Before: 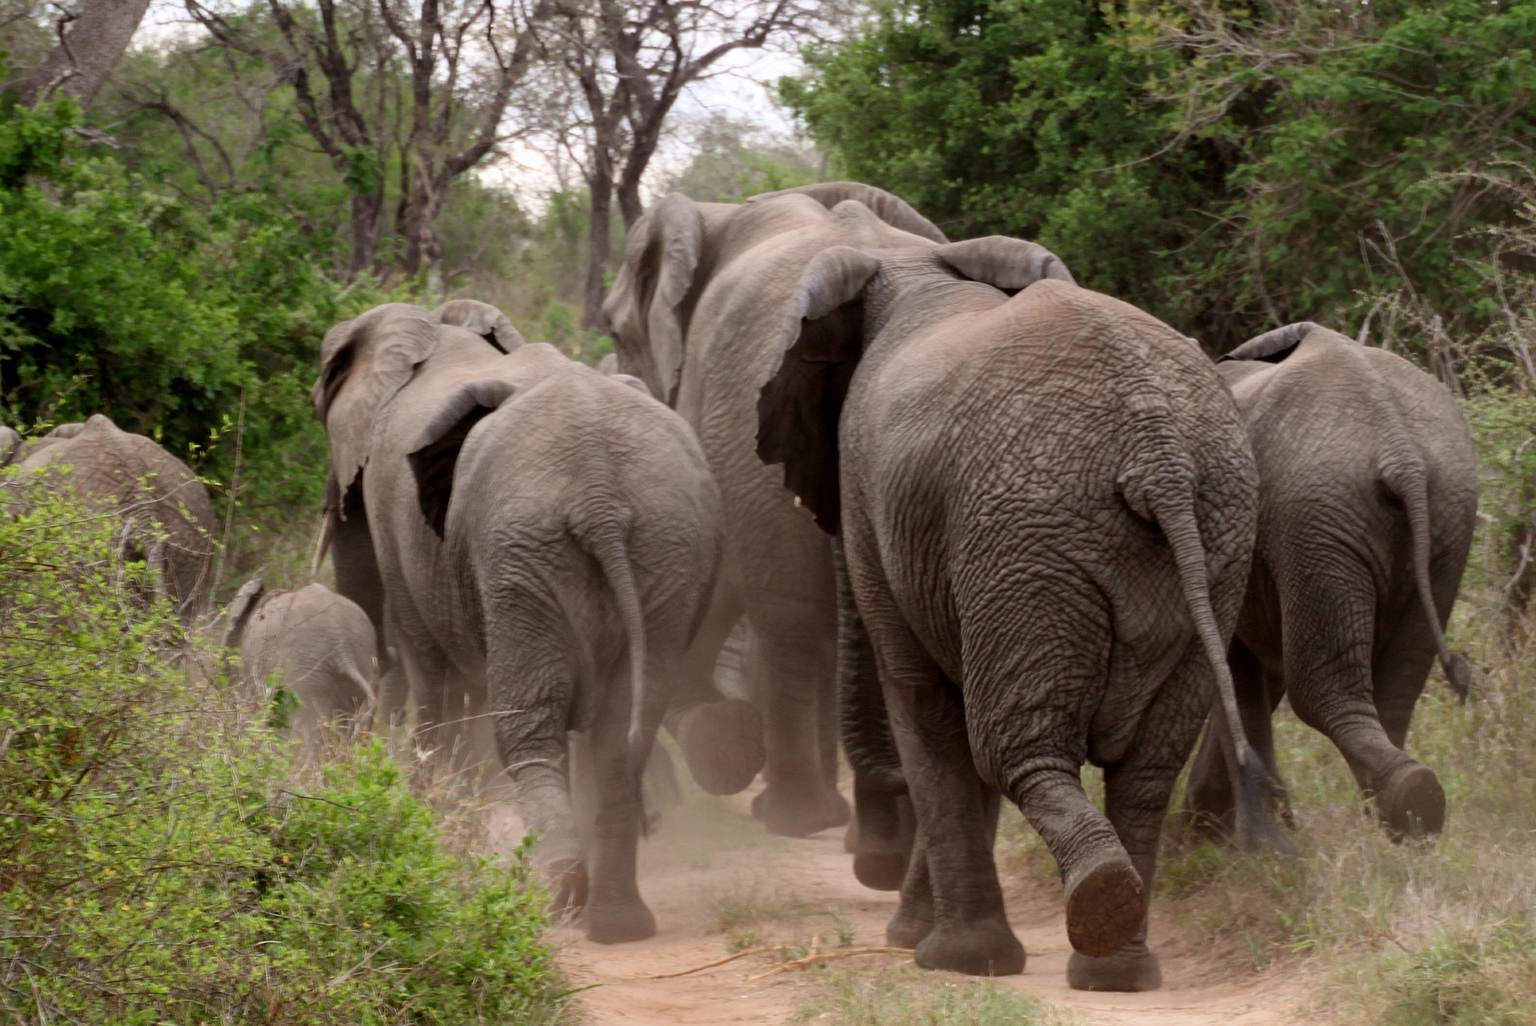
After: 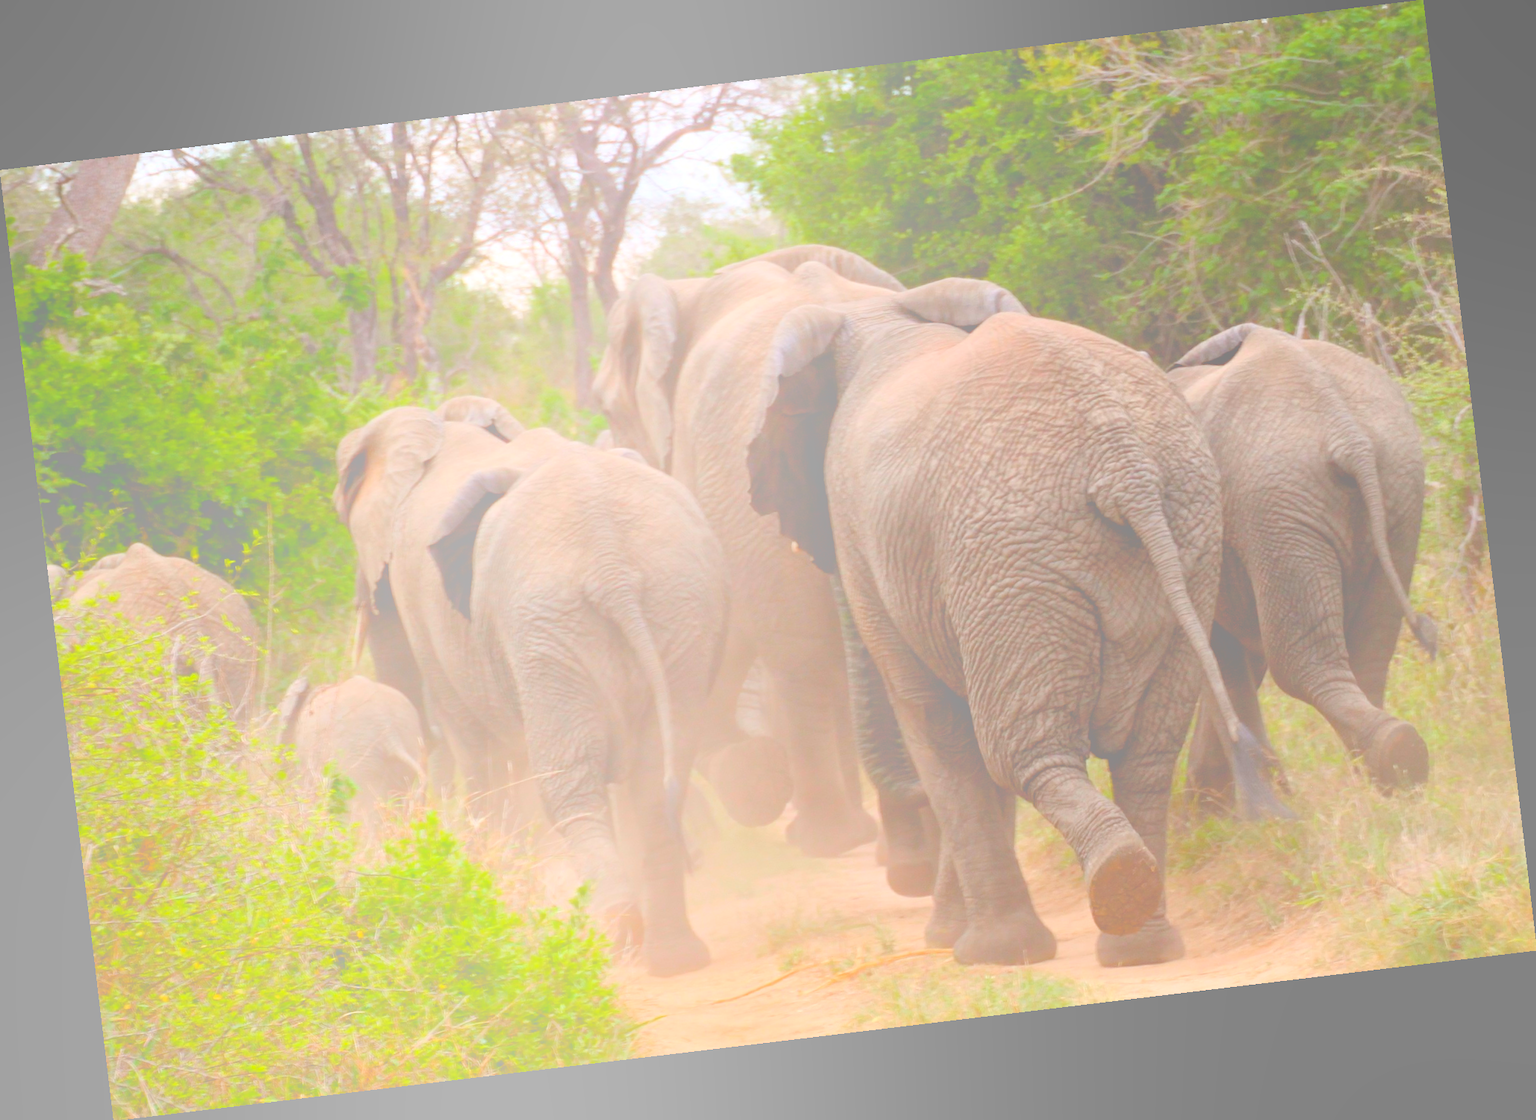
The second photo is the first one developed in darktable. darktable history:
color balance rgb: linear chroma grading › global chroma 15%, perceptual saturation grading › global saturation 30%
local contrast: mode bilateral grid, contrast 20, coarseness 50, detail 120%, midtone range 0.2
rotate and perspective: rotation -6.83°, automatic cropping off
bloom: size 85%, threshold 5%, strength 85%
